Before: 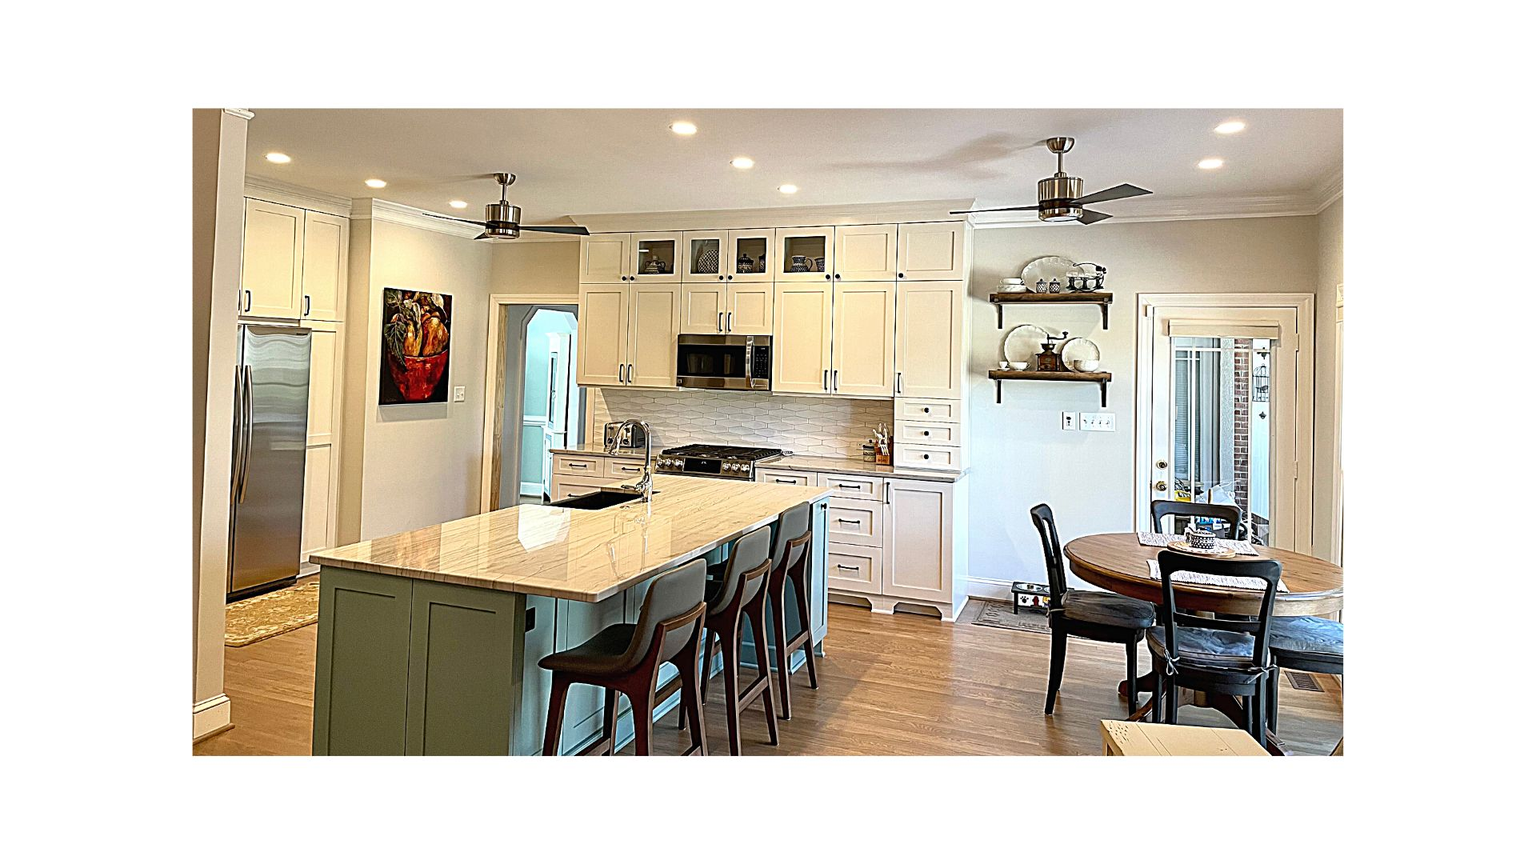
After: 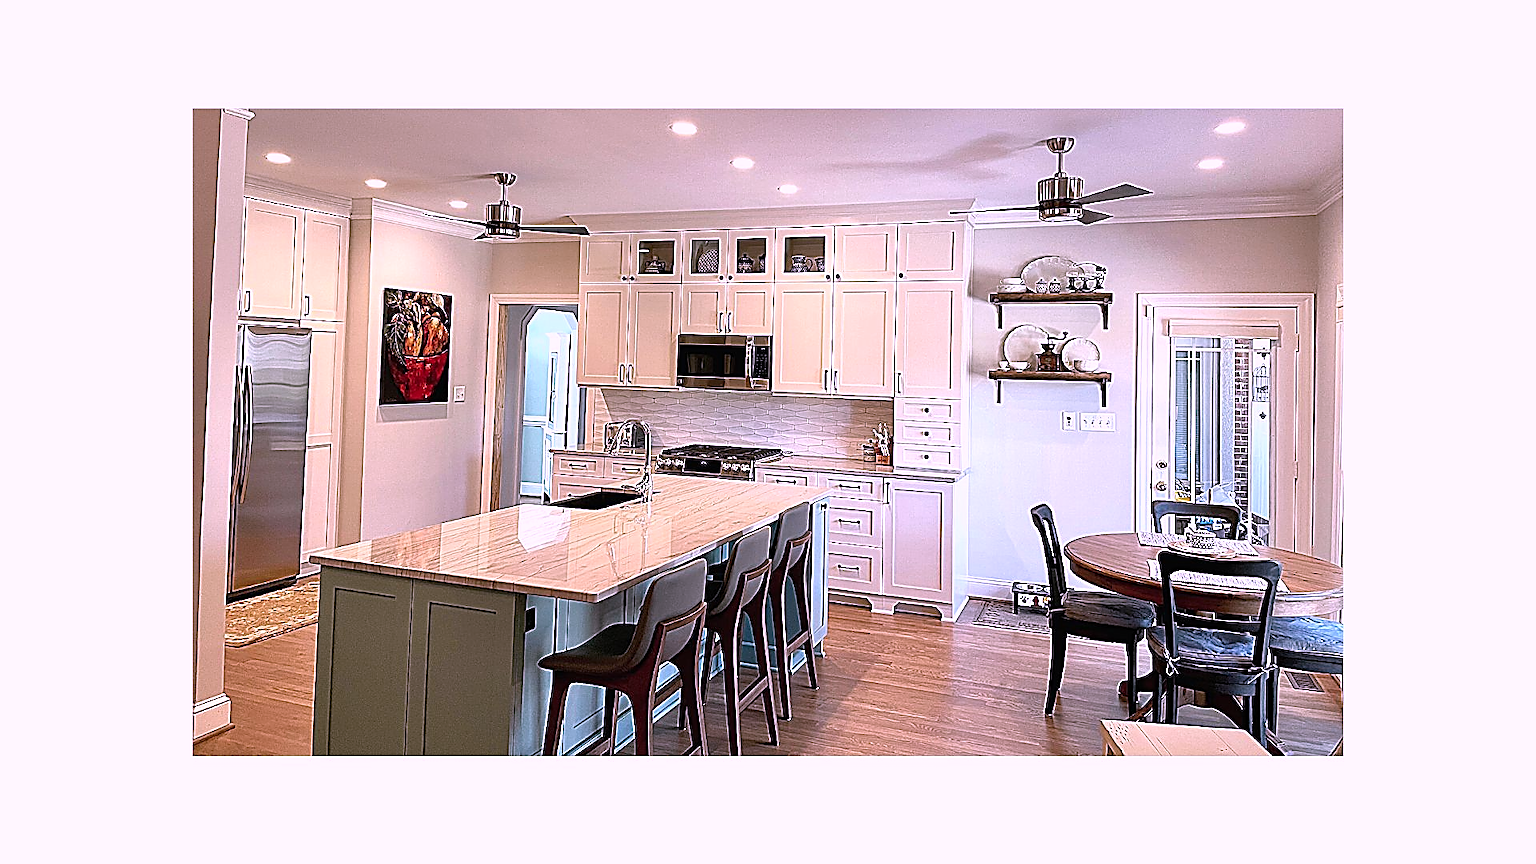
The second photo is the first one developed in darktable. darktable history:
sharpen: radius 1.4, amount 1.25, threshold 0.7
color correction: highlights a* 15.46, highlights b* -20.56
